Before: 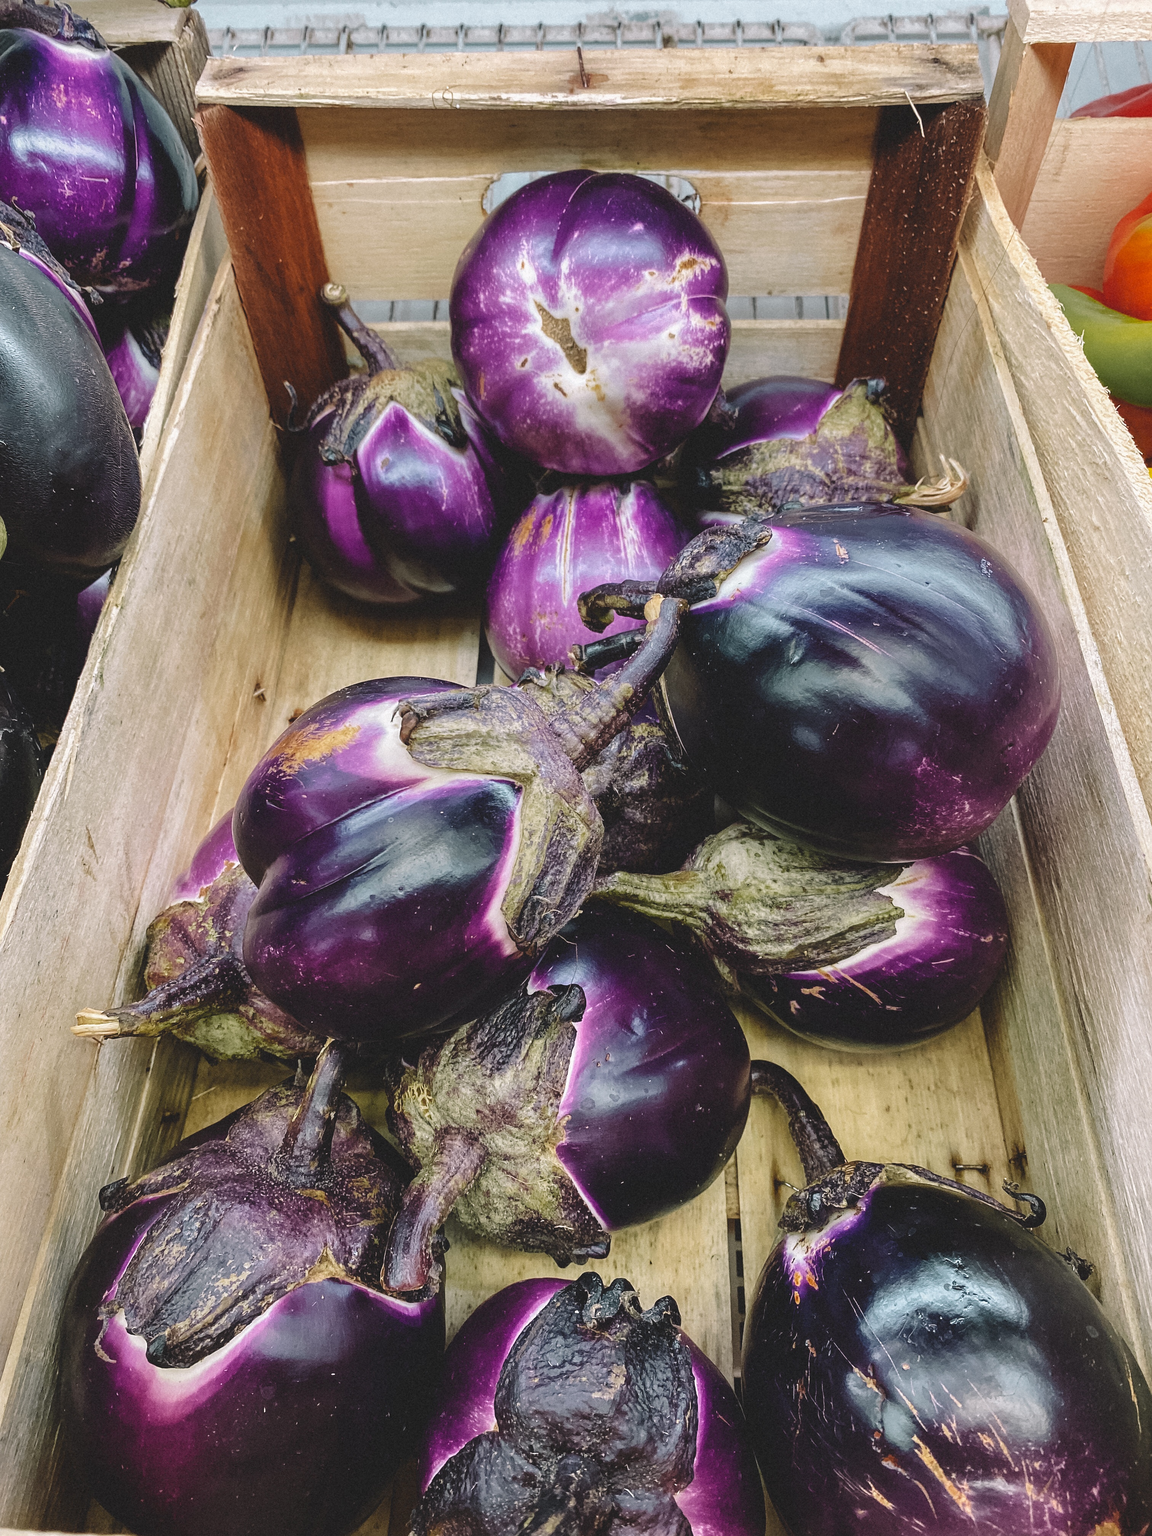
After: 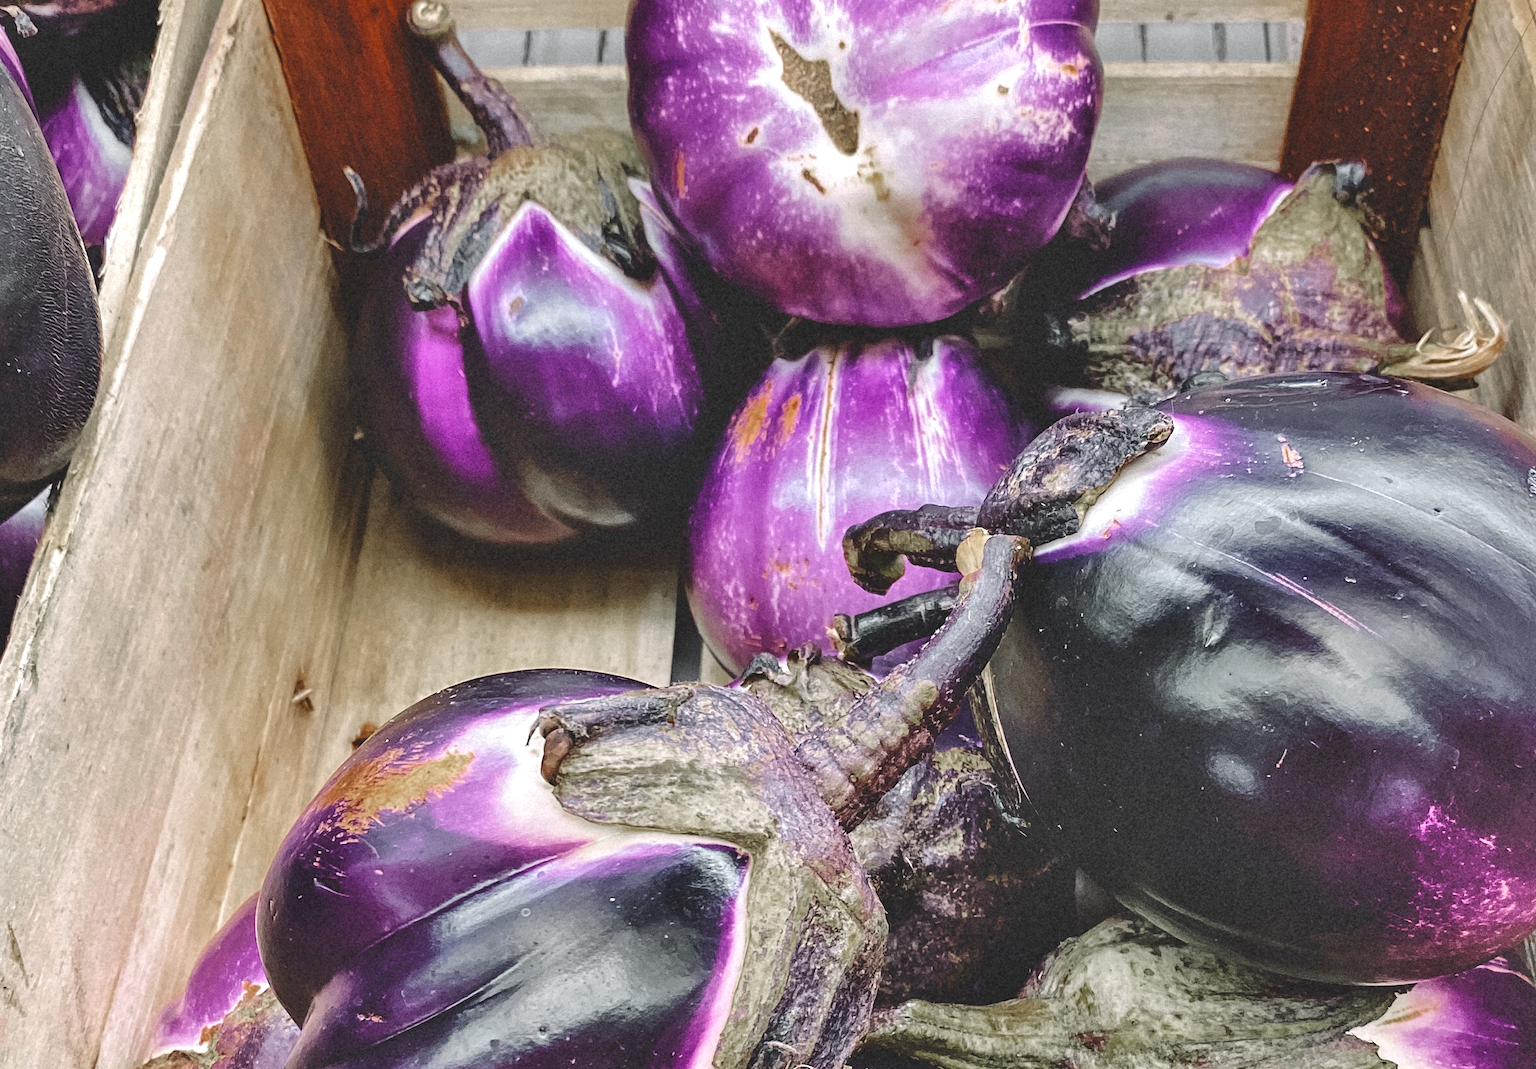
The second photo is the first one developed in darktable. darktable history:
crop: left 7.102%, top 18.442%, right 14.405%, bottom 40.583%
color zones: curves: ch0 [(0, 0.48) (0.209, 0.398) (0.305, 0.332) (0.429, 0.493) (0.571, 0.5) (0.714, 0.5) (0.857, 0.5) (1, 0.48)]; ch1 [(0, 0.736) (0.143, 0.625) (0.225, 0.371) (0.429, 0.256) (0.571, 0.241) (0.714, 0.213) (0.857, 0.48) (1, 0.736)]; ch2 [(0, 0.448) (0.143, 0.498) (0.286, 0.5) (0.429, 0.5) (0.571, 0.5) (0.714, 0.5) (0.857, 0.5) (1, 0.448)]
shadows and highlights: radius 110.75, shadows 51.17, white point adjustment 9.11, highlights -2.41, soften with gaussian
